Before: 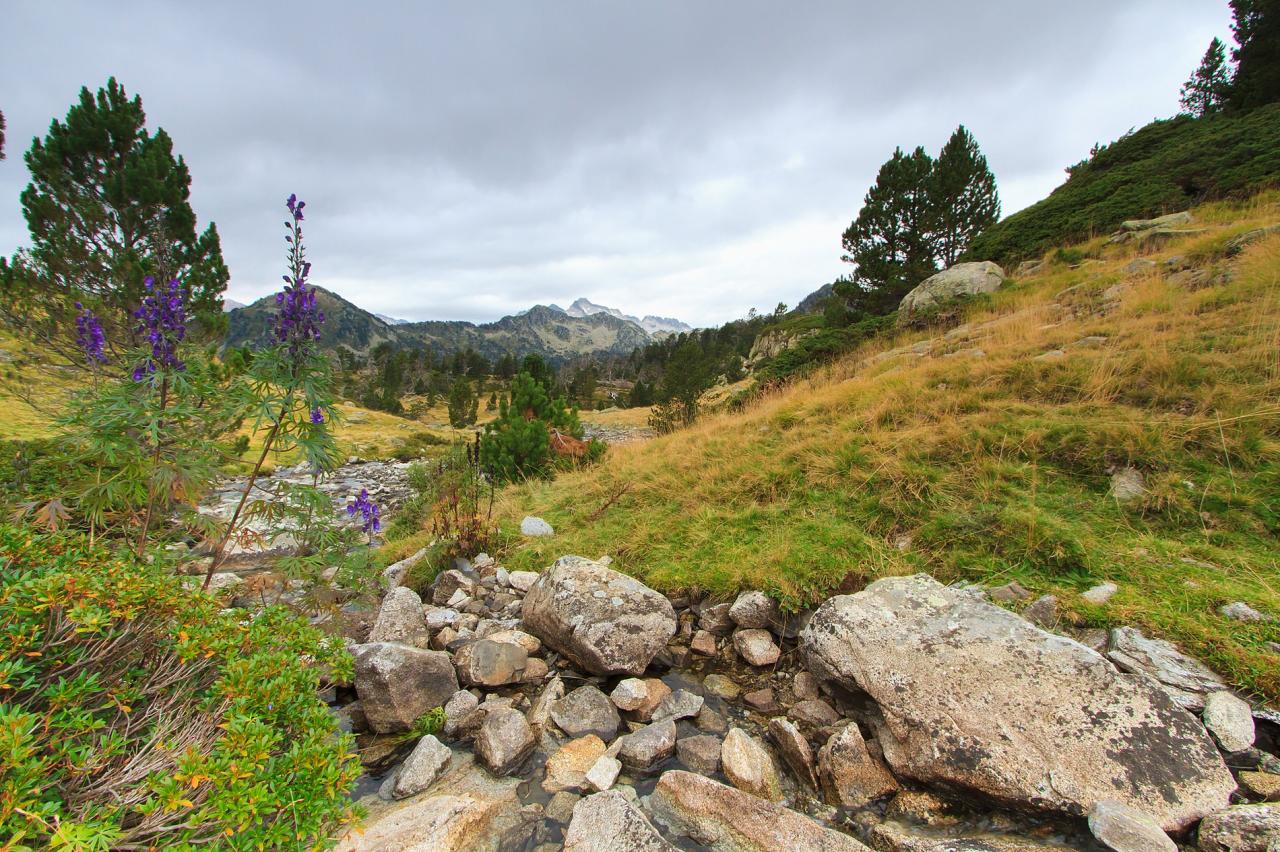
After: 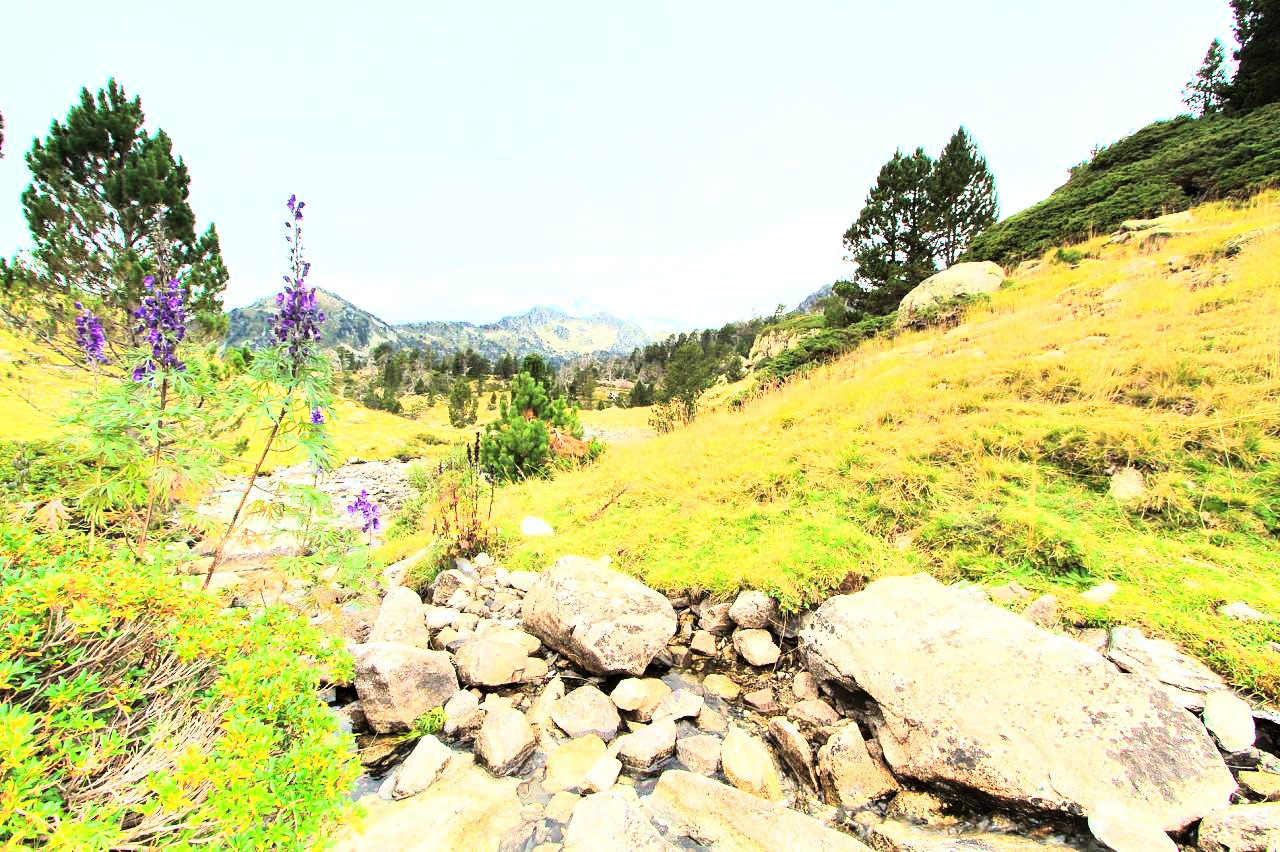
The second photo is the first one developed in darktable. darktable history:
exposure: exposure 1 EV, compensate highlight preservation false
rgb curve: curves: ch0 [(0, 0) (0.21, 0.15) (0.24, 0.21) (0.5, 0.75) (0.75, 0.96) (0.89, 0.99) (1, 1)]; ch1 [(0, 0.02) (0.21, 0.13) (0.25, 0.2) (0.5, 0.67) (0.75, 0.9) (0.89, 0.97) (1, 1)]; ch2 [(0, 0.02) (0.21, 0.13) (0.25, 0.2) (0.5, 0.67) (0.75, 0.9) (0.89, 0.97) (1, 1)], compensate middle gray true
